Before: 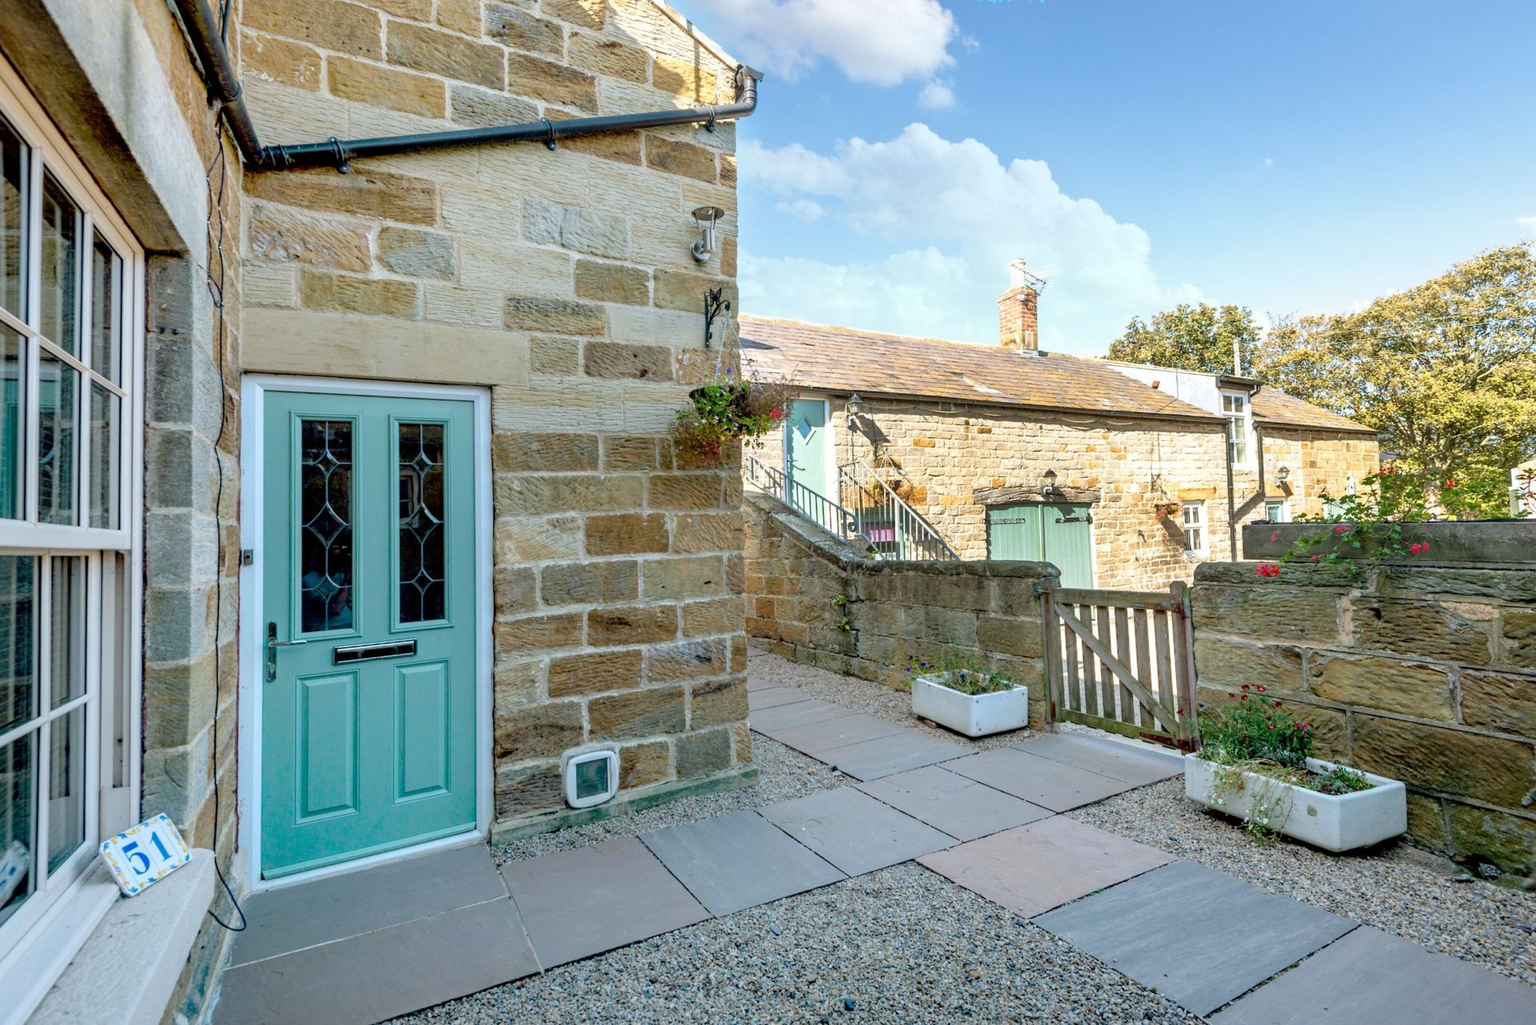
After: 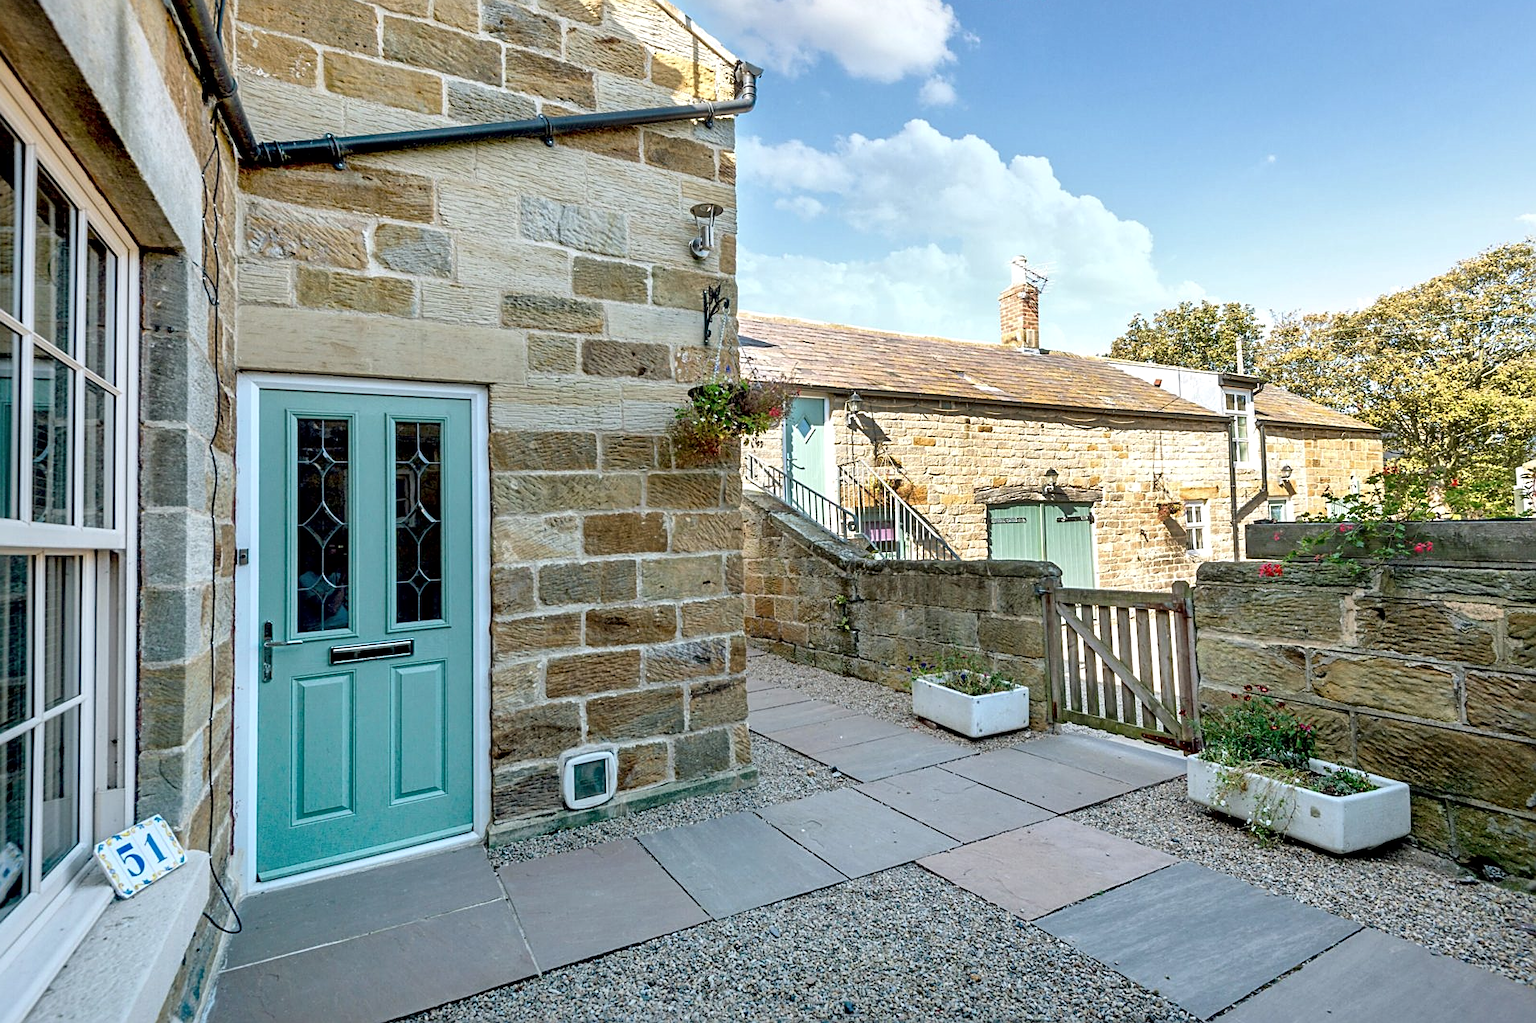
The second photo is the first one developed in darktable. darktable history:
contrast brightness saturation: saturation -0.05
local contrast: mode bilateral grid, contrast 20, coarseness 50, detail 140%, midtone range 0.2
sharpen: on, module defaults
crop: left 0.434%, top 0.485%, right 0.244%, bottom 0.386%
